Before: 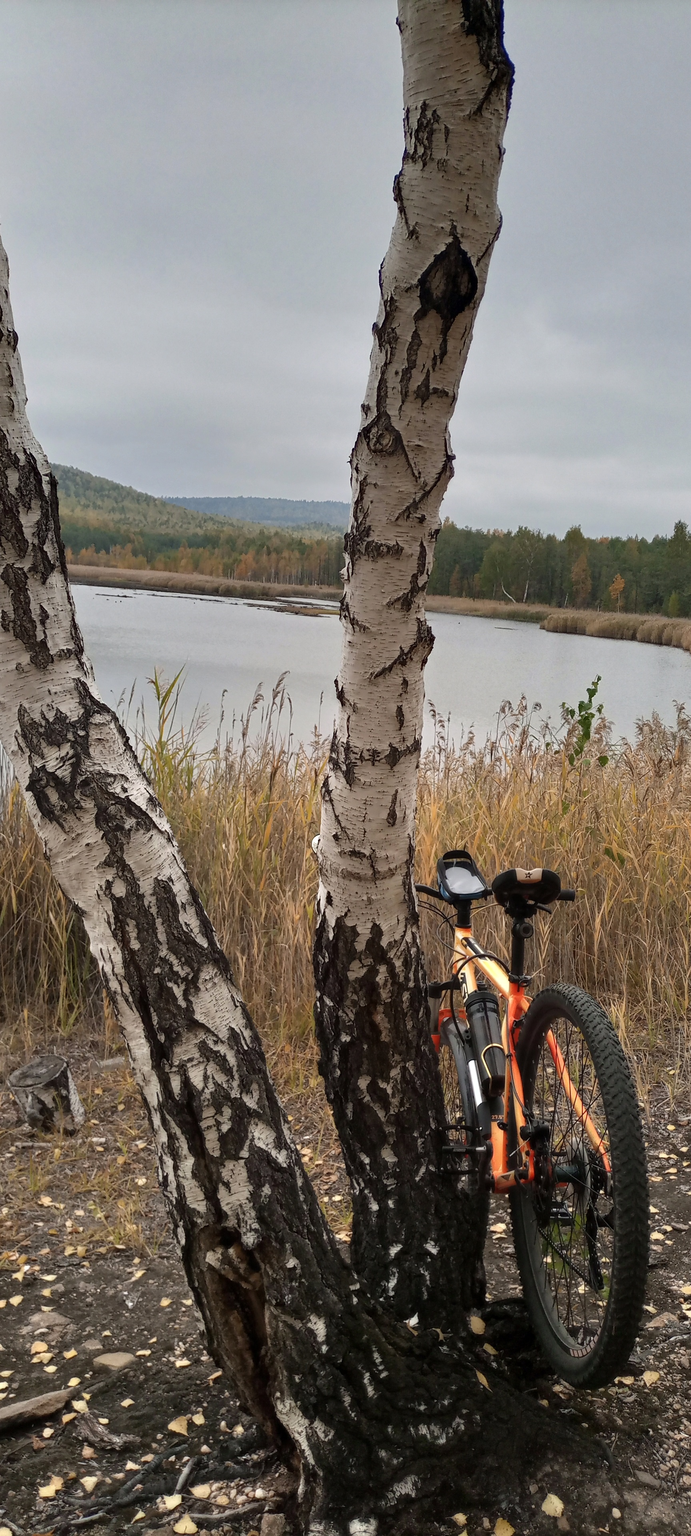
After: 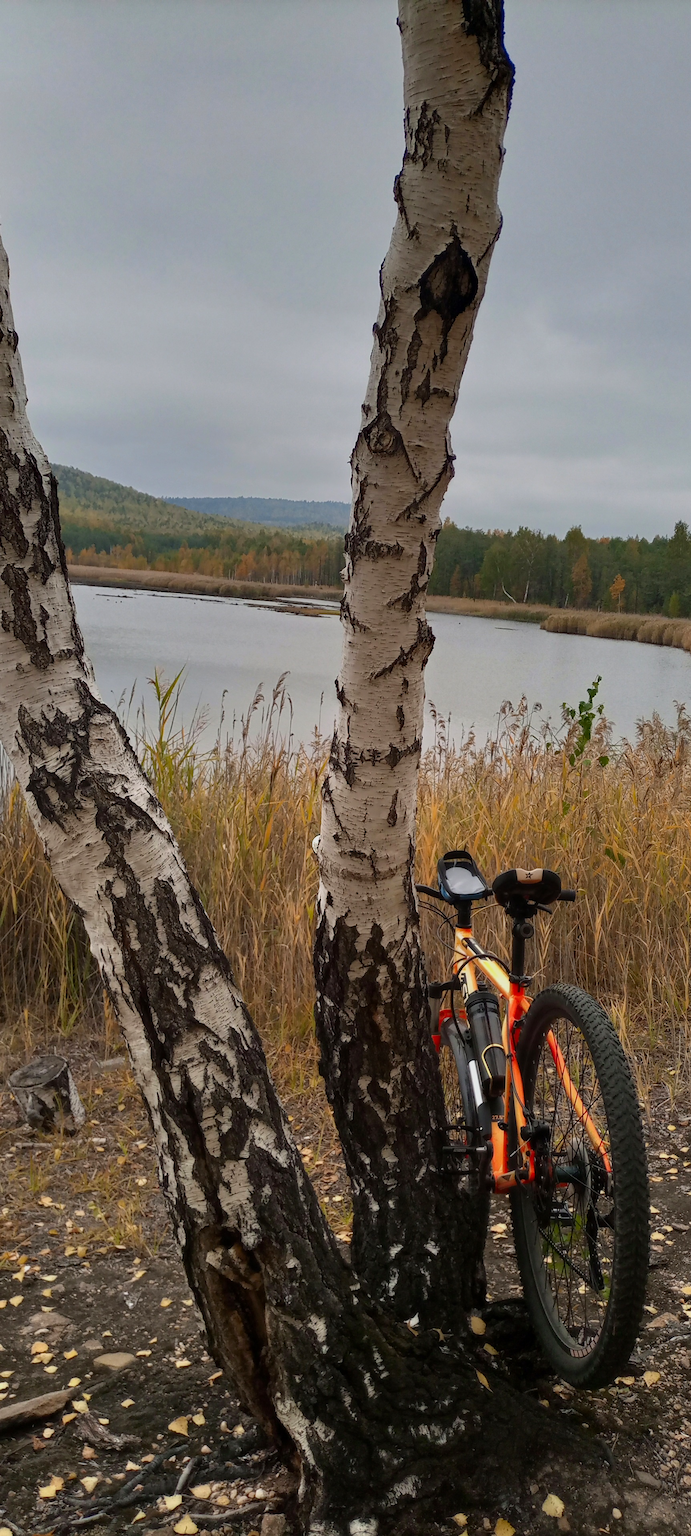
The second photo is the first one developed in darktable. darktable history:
exposure: exposure -0.339 EV, compensate highlight preservation false
tone equalizer: on, module defaults
color correction: highlights b* -0.031, saturation 1.32
